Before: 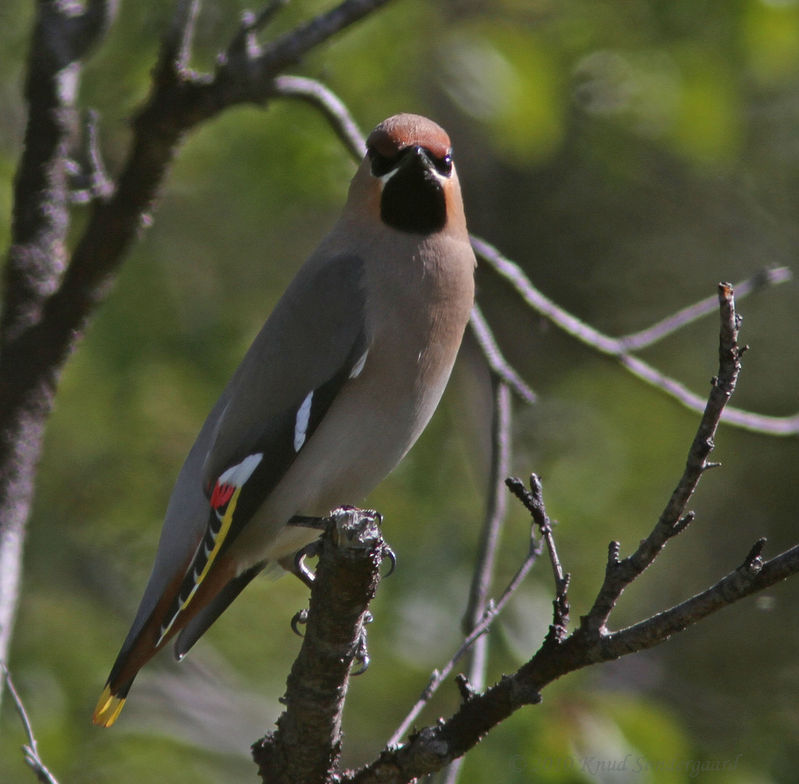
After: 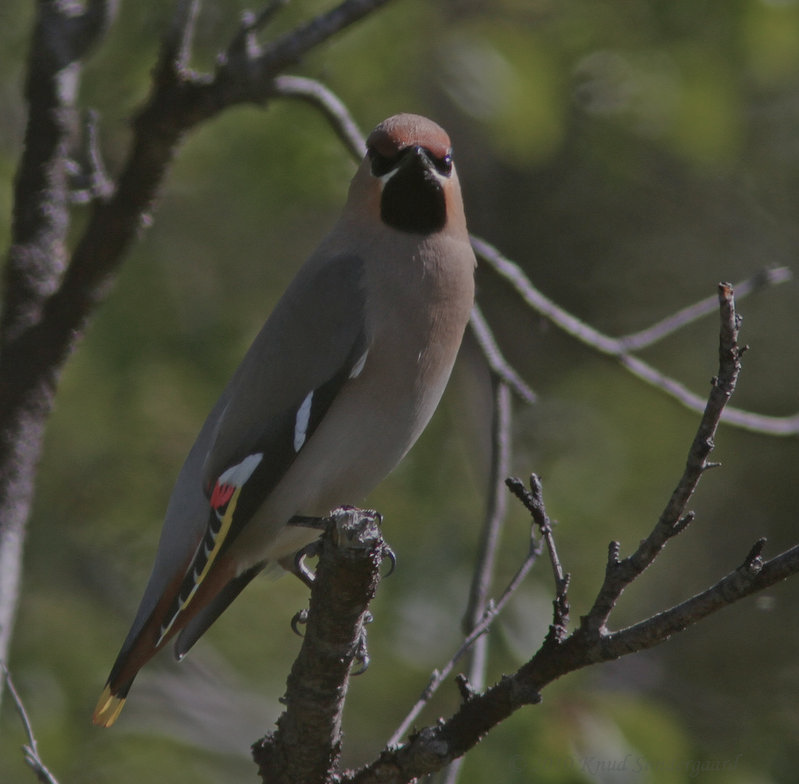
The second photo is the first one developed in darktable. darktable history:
exposure: black level correction 0, exposure -0.721 EV
color zones: curves: ch0 [(0.25, 0.5) (0.636, 0.25) (0.75, 0.5)]
color balance rgb: perceptual saturation grading › global saturation -27.94%, hue shift -2.27°, contrast -21.26%
